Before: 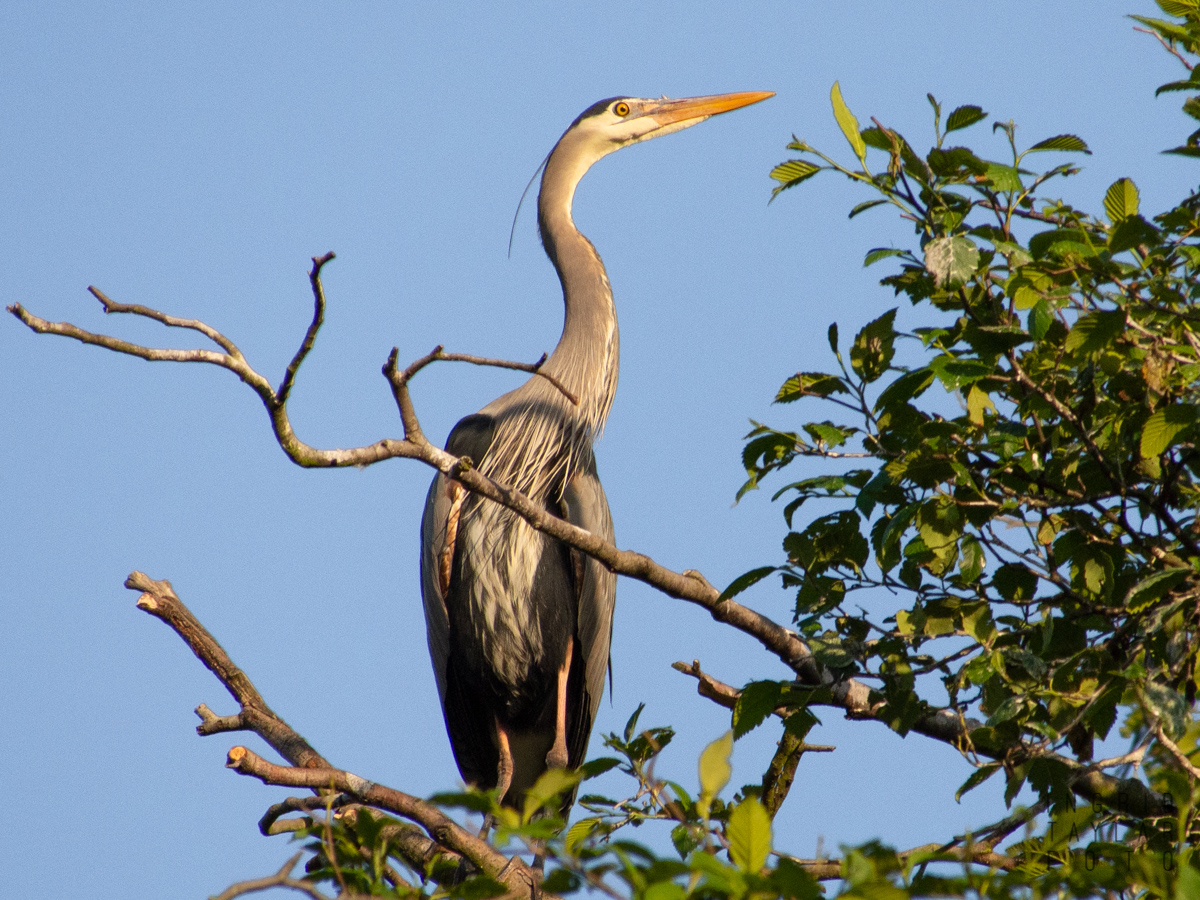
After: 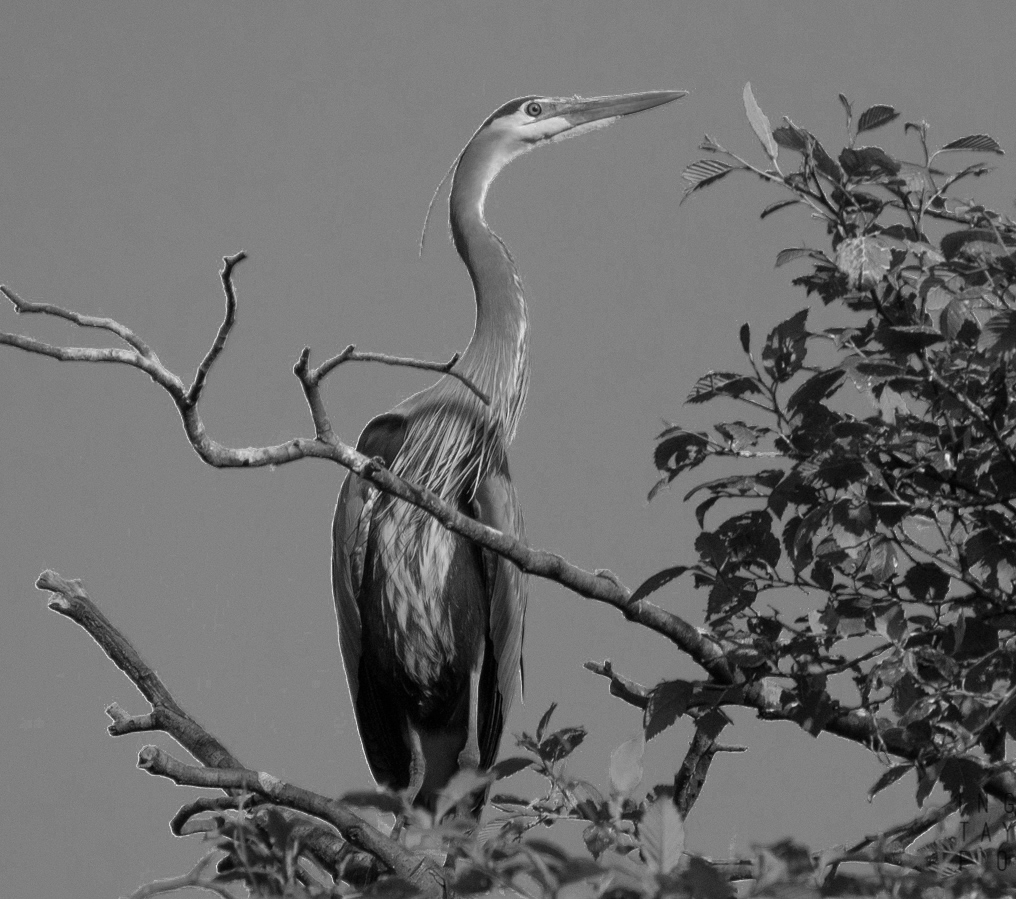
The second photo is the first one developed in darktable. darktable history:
color zones: curves: ch0 [(0.002, 0.589) (0.107, 0.484) (0.146, 0.249) (0.217, 0.352) (0.309, 0.525) (0.39, 0.404) (0.455, 0.169) (0.597, 0.055) (0.724, 0.212) (0.775, 0.691) (0.869, 0.571) (1, 0.587)]; ch1 [(0, 0) (0.143, 0) (0.286, 0) (0.429, 0) (0.571, 0) (0.714, 0) (0.857, 0)]
crop: left 7.4%, right 7.857%
